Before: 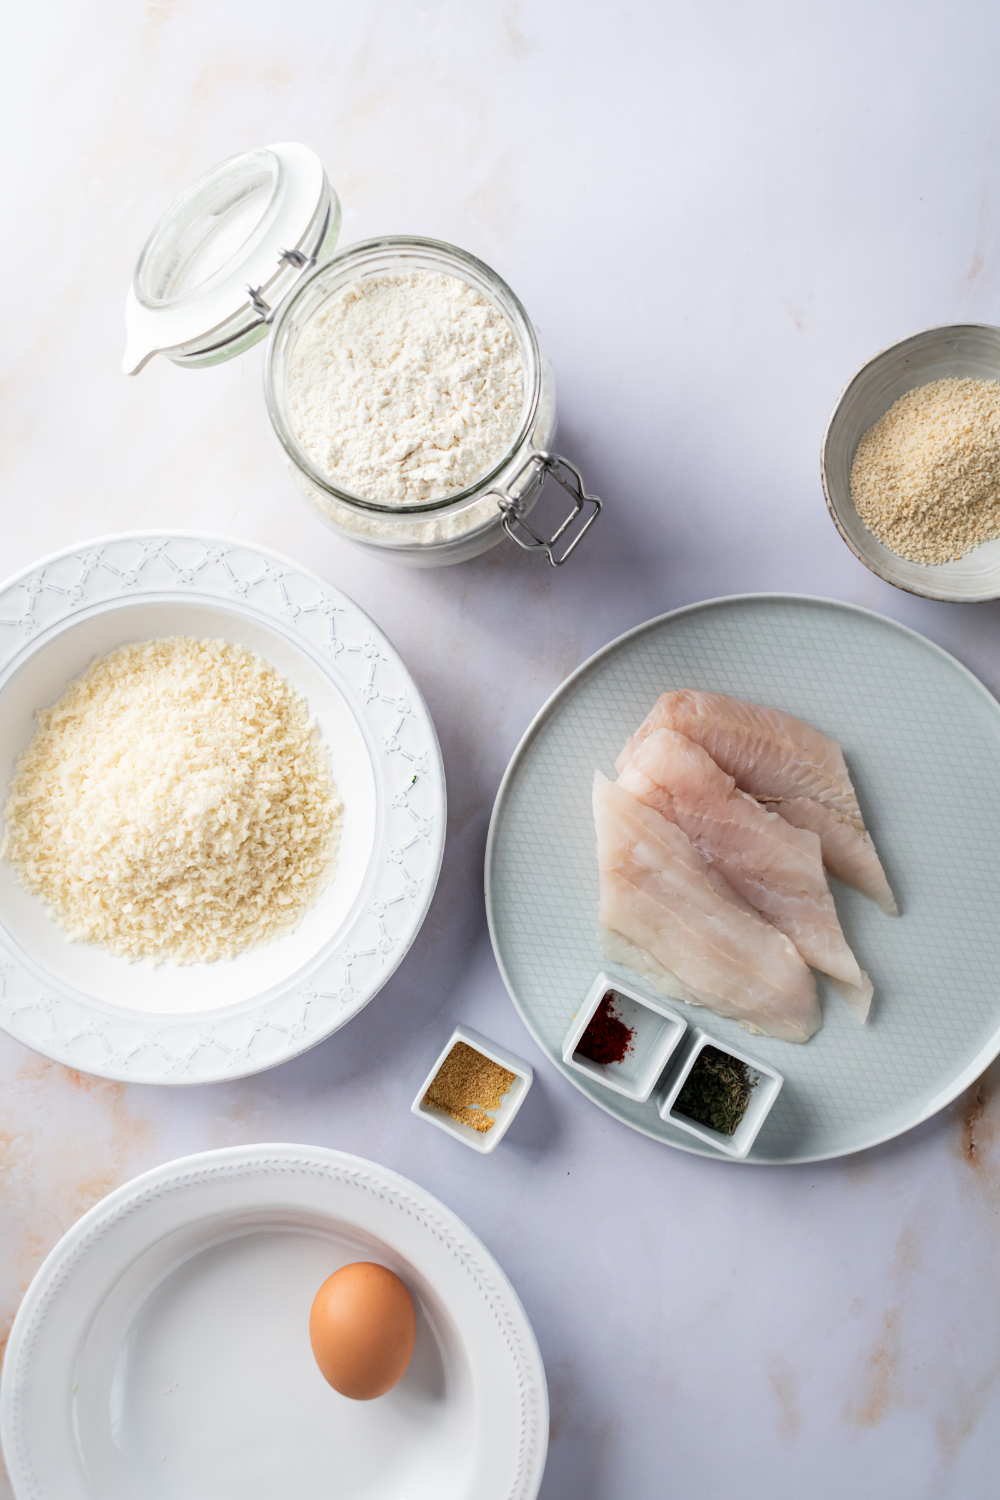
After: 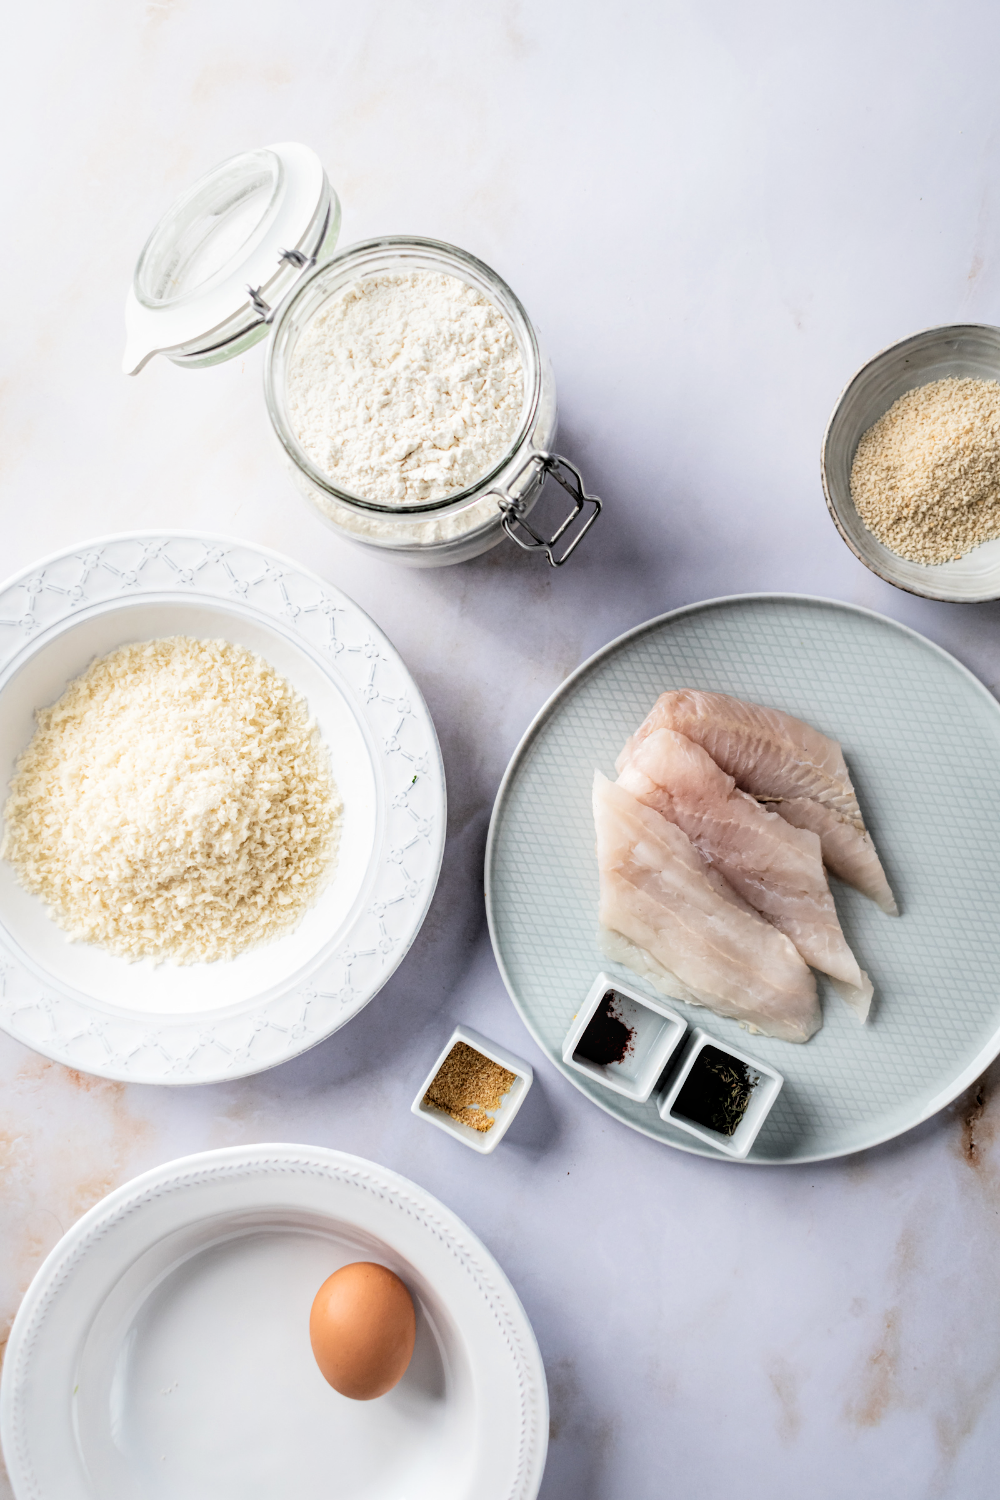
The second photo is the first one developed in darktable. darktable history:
filmic rgb: black relative exposure -4.05 EV, white relative exposure 2.99 EV, hardness 3.02, contrast 1.395, iterations of high-quality reconstruction 0
local contrast: highlights 96%, shadows 89%, detail 160%, midtone range 0.2
